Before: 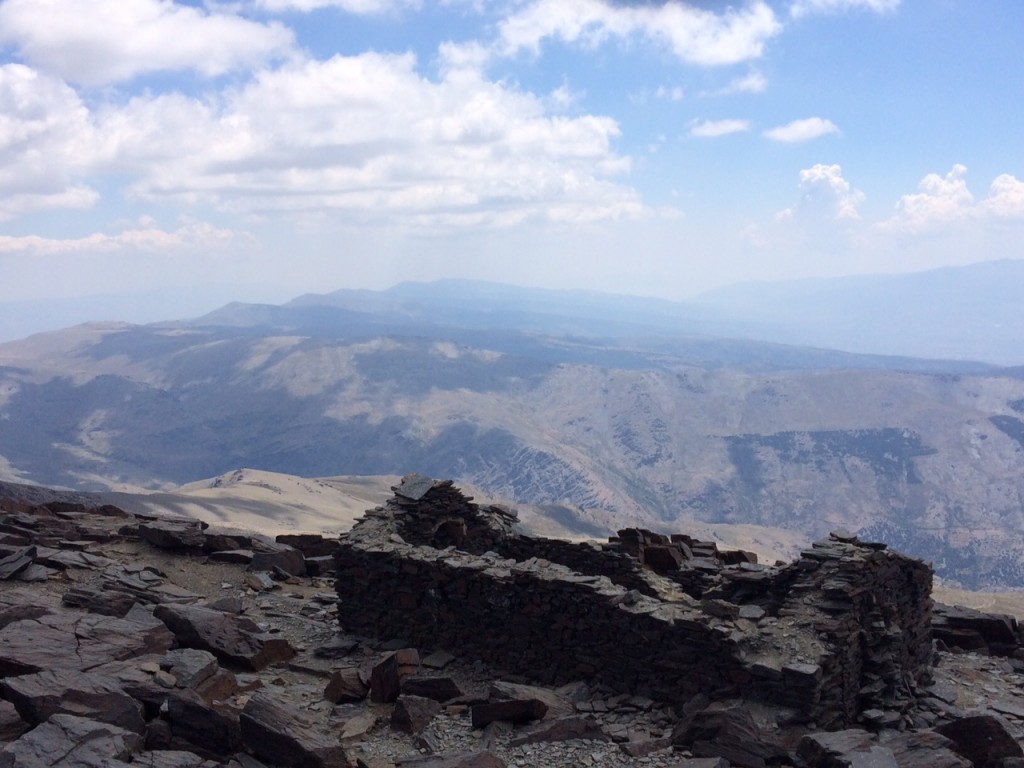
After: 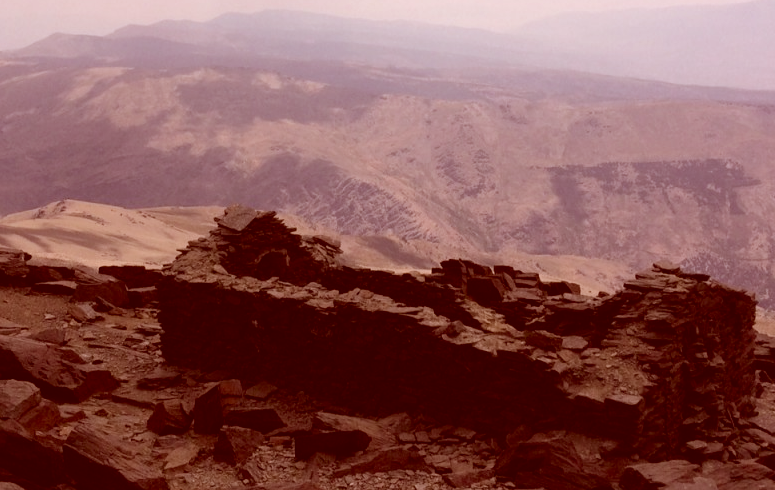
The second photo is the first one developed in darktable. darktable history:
crop and rotate: left 17.299%, top 35.115%, right 7.015%, bottom 1.024%
color correction: highlights a* 9.03, highlights b* 8.71, shadows a* 40, shadows b* 40, saturation 0.8
